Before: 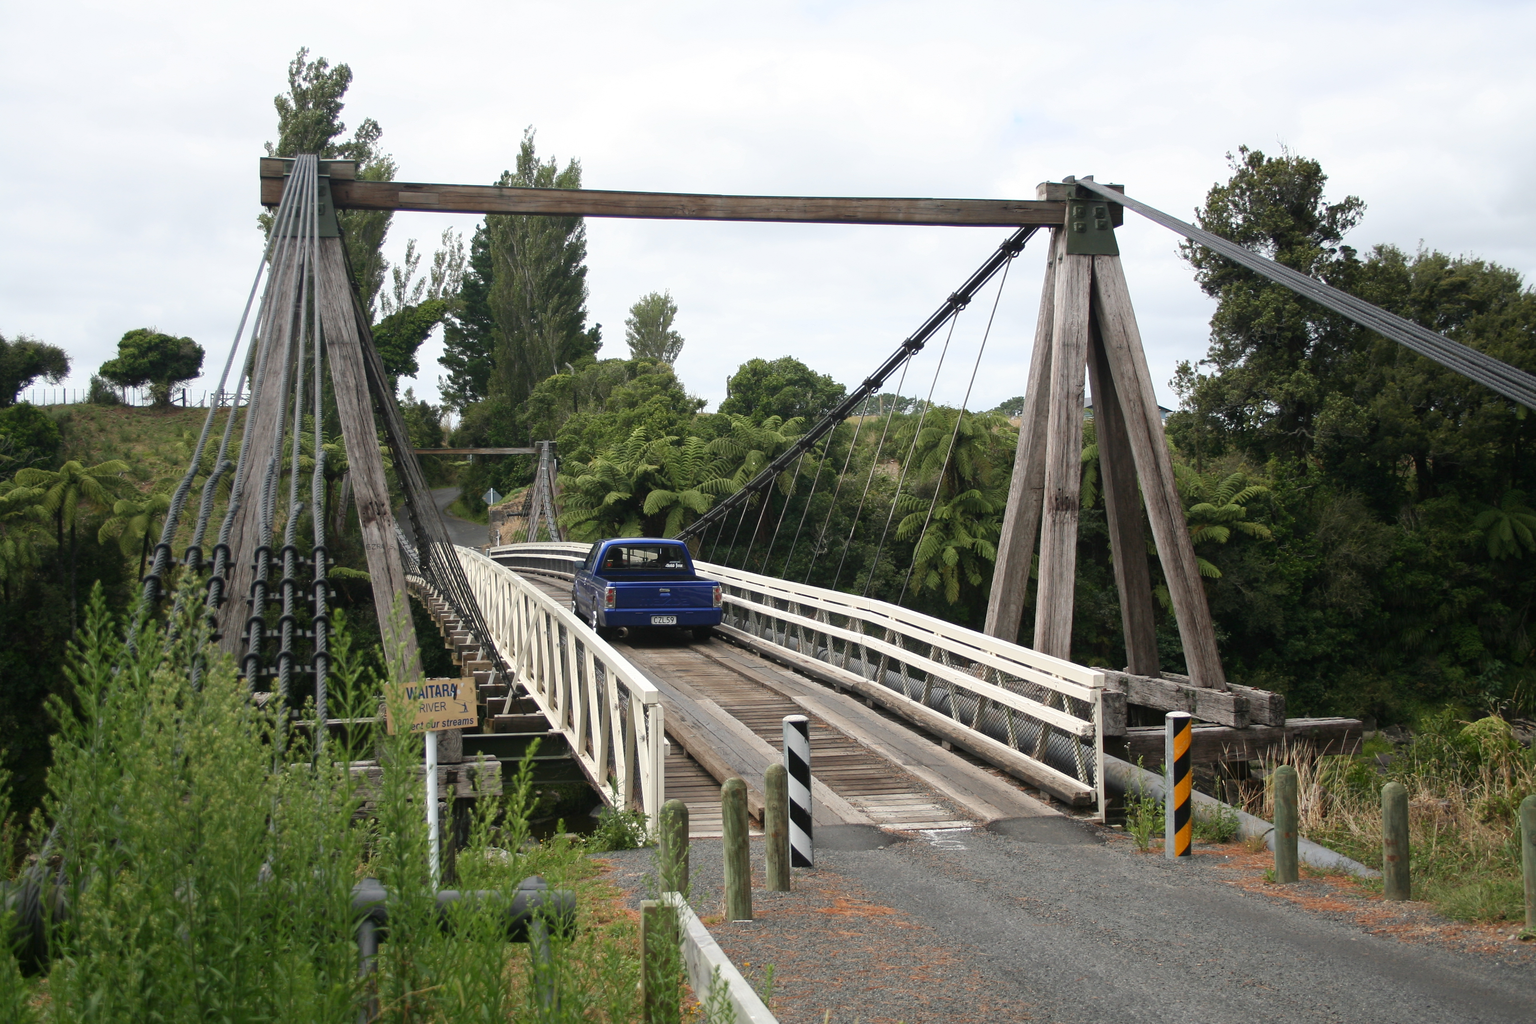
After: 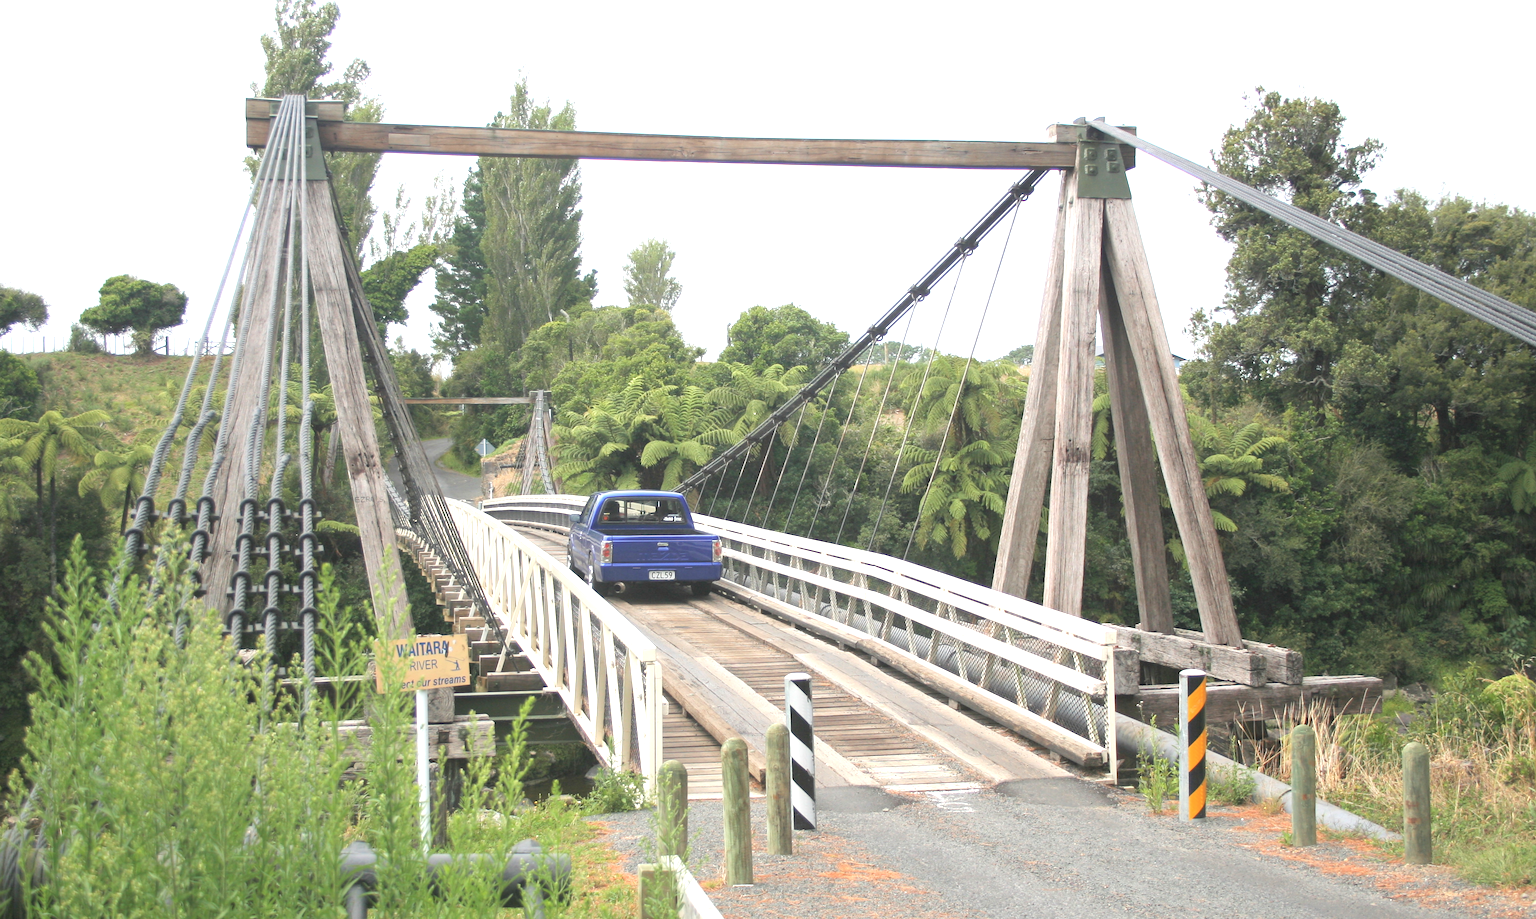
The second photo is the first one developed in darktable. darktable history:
contrast brightness saturation: brightness 0.281
exposure: black level correction 0, exposure 1 EV, compensate highlight preservation false
crop: left 1.452%, top 6.124%, right 1.56%, bottom 6.742%
